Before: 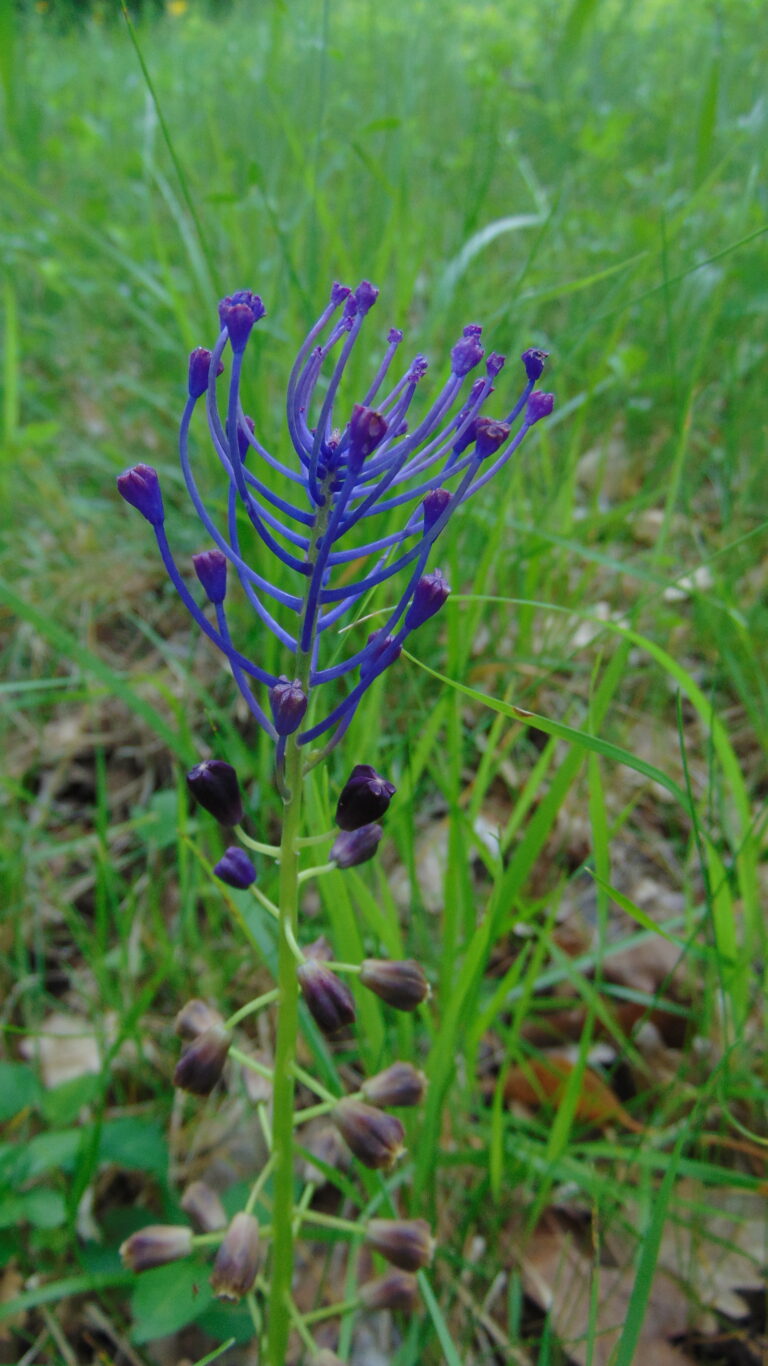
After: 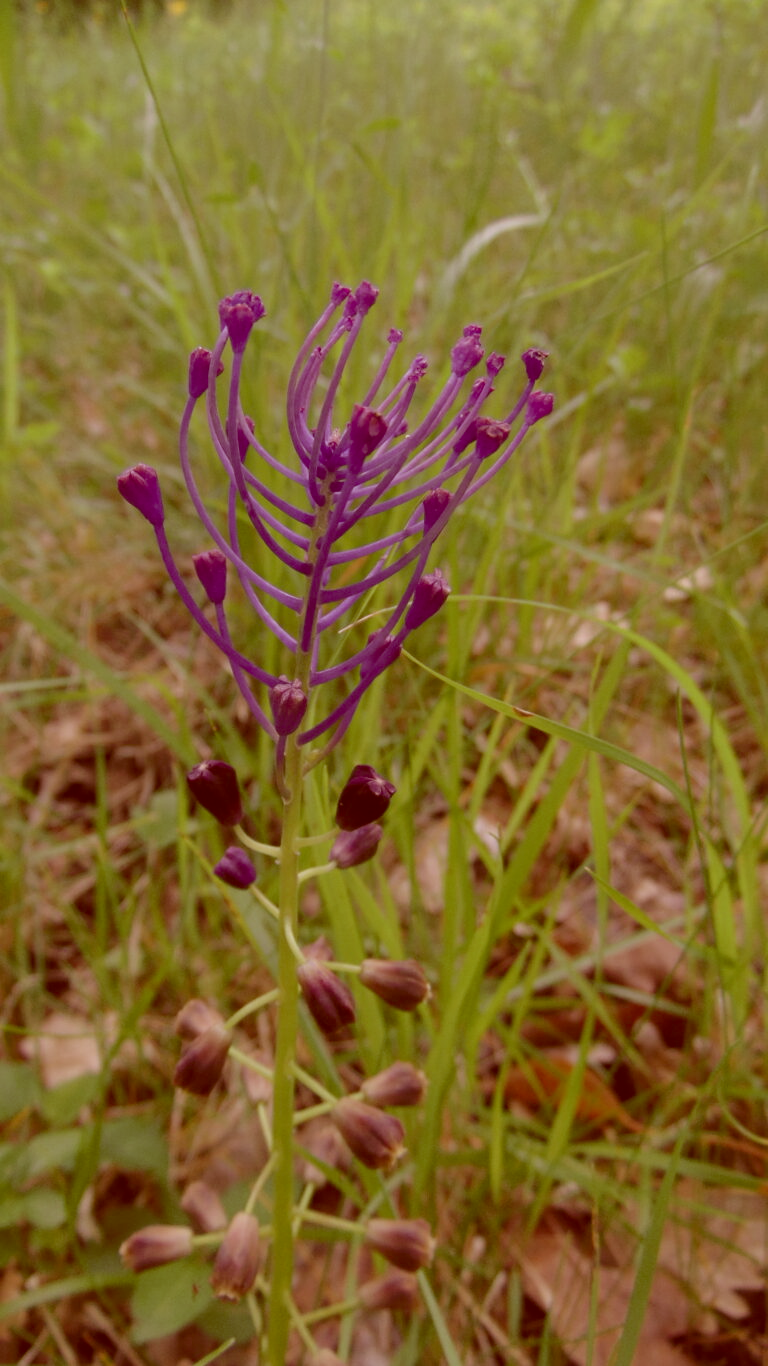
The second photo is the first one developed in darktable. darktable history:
sharpen: radius 2.928, amount 0.884, threshold 47.457
color correction: highlights a* 9.06, highlights b* 8.48, shadows a* 39.3, shadows b* 39.84, saturation 0.771
contrast brightness saturation: contrast -0.094, saturation -0.086
